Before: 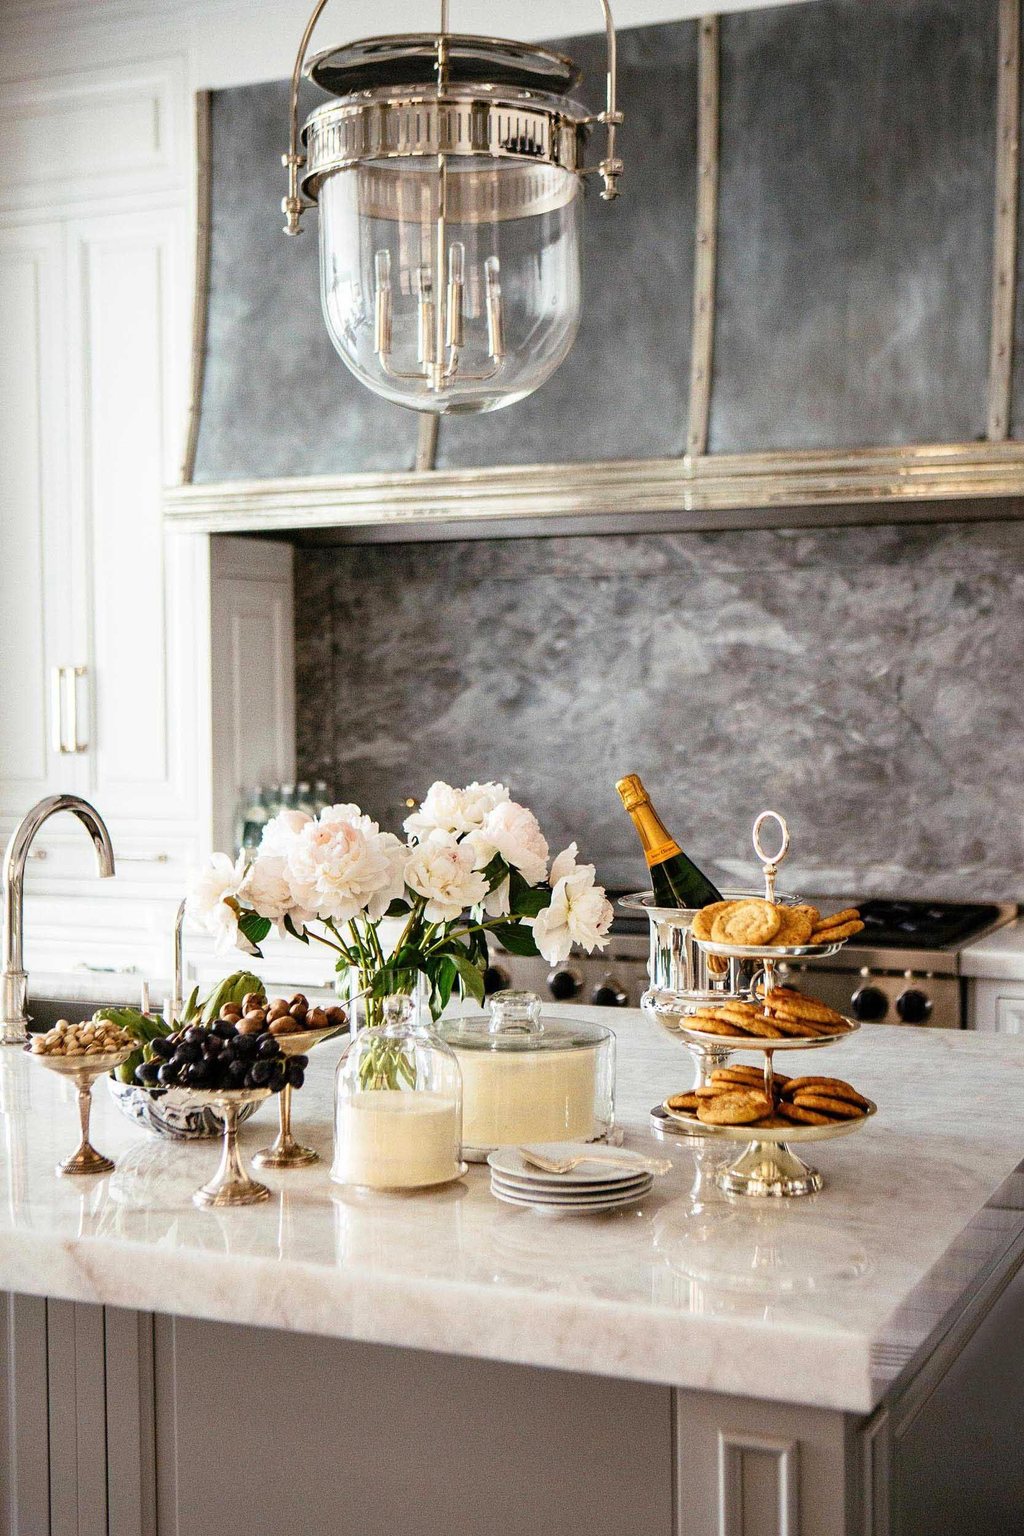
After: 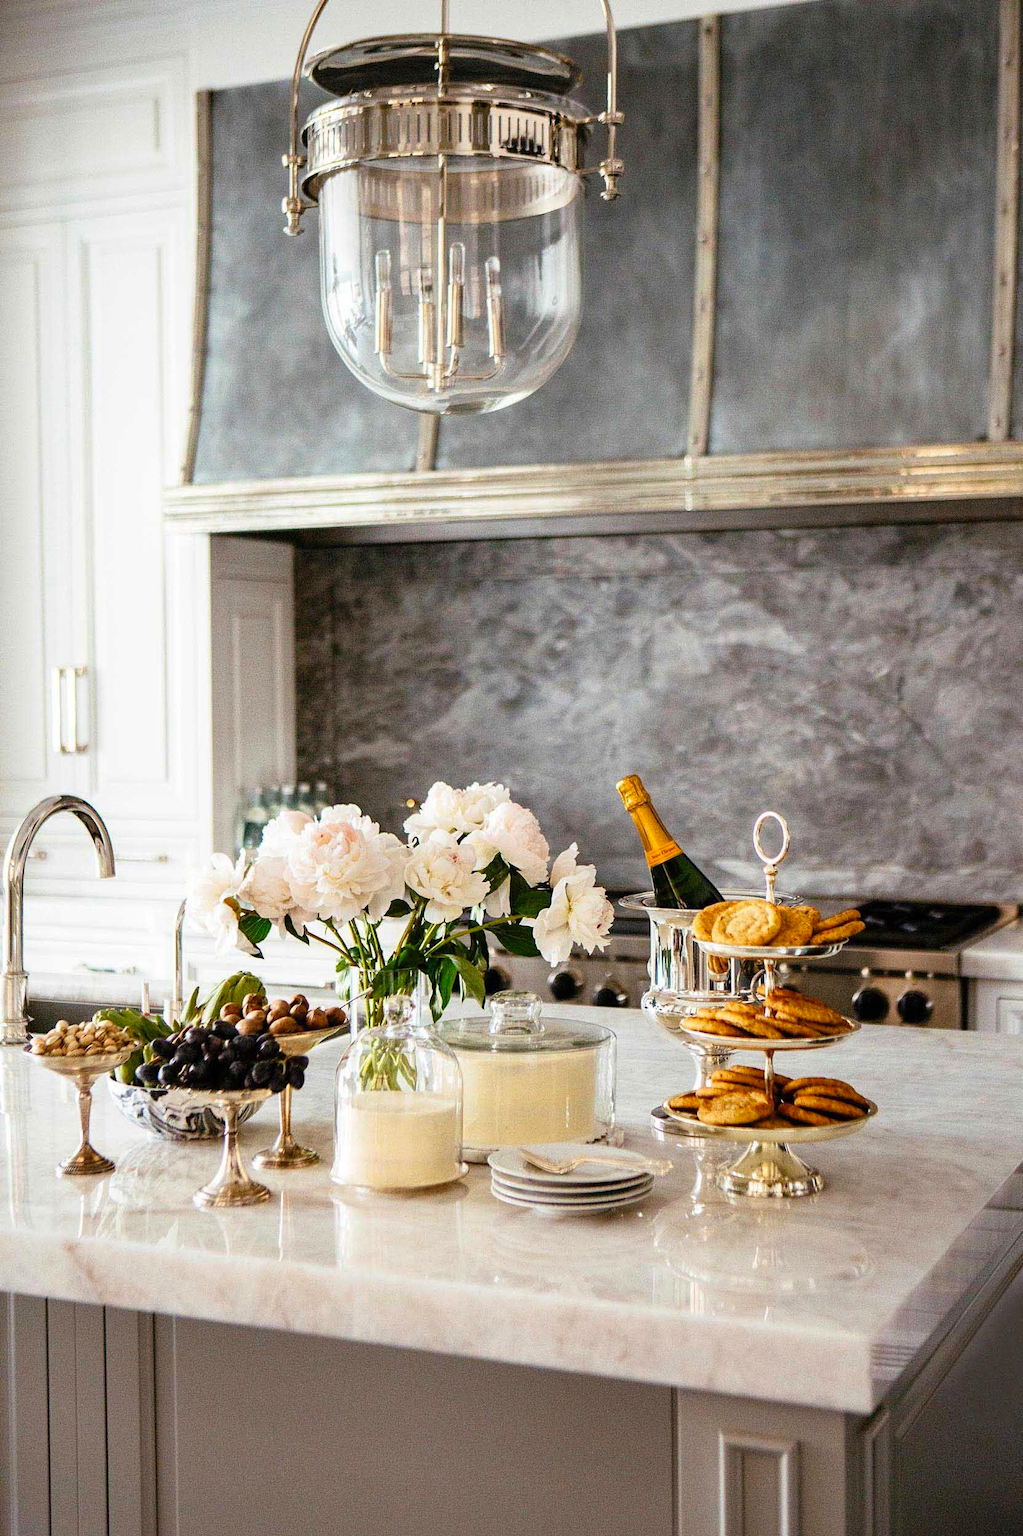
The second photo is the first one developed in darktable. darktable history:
color balance: output saturation 110%
